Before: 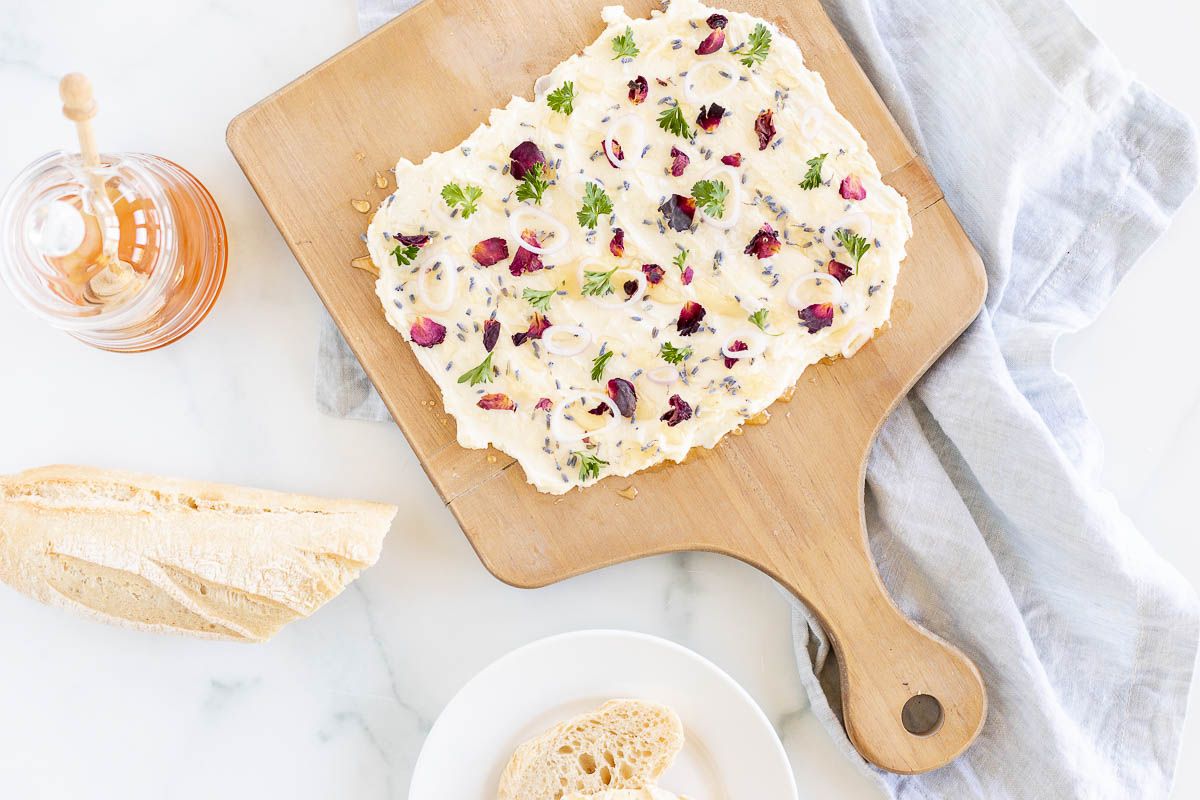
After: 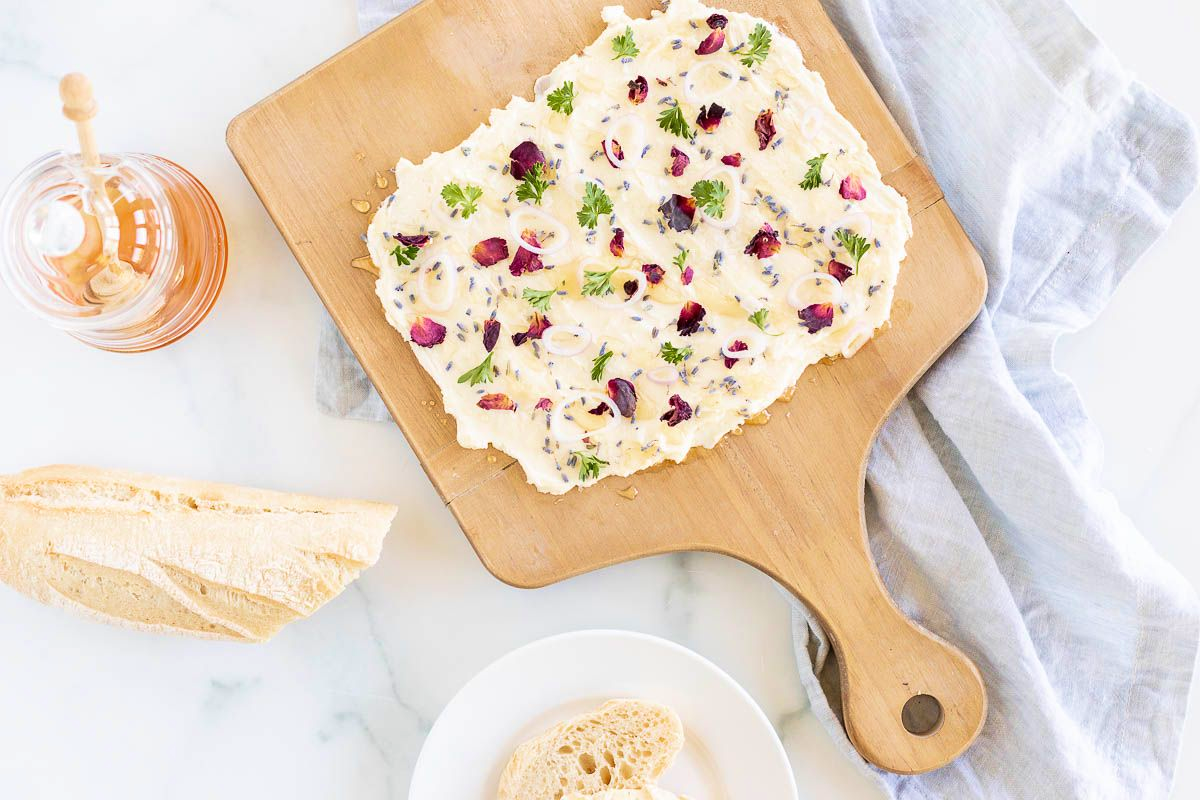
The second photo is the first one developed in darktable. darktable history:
velvia: strength 29.05%
